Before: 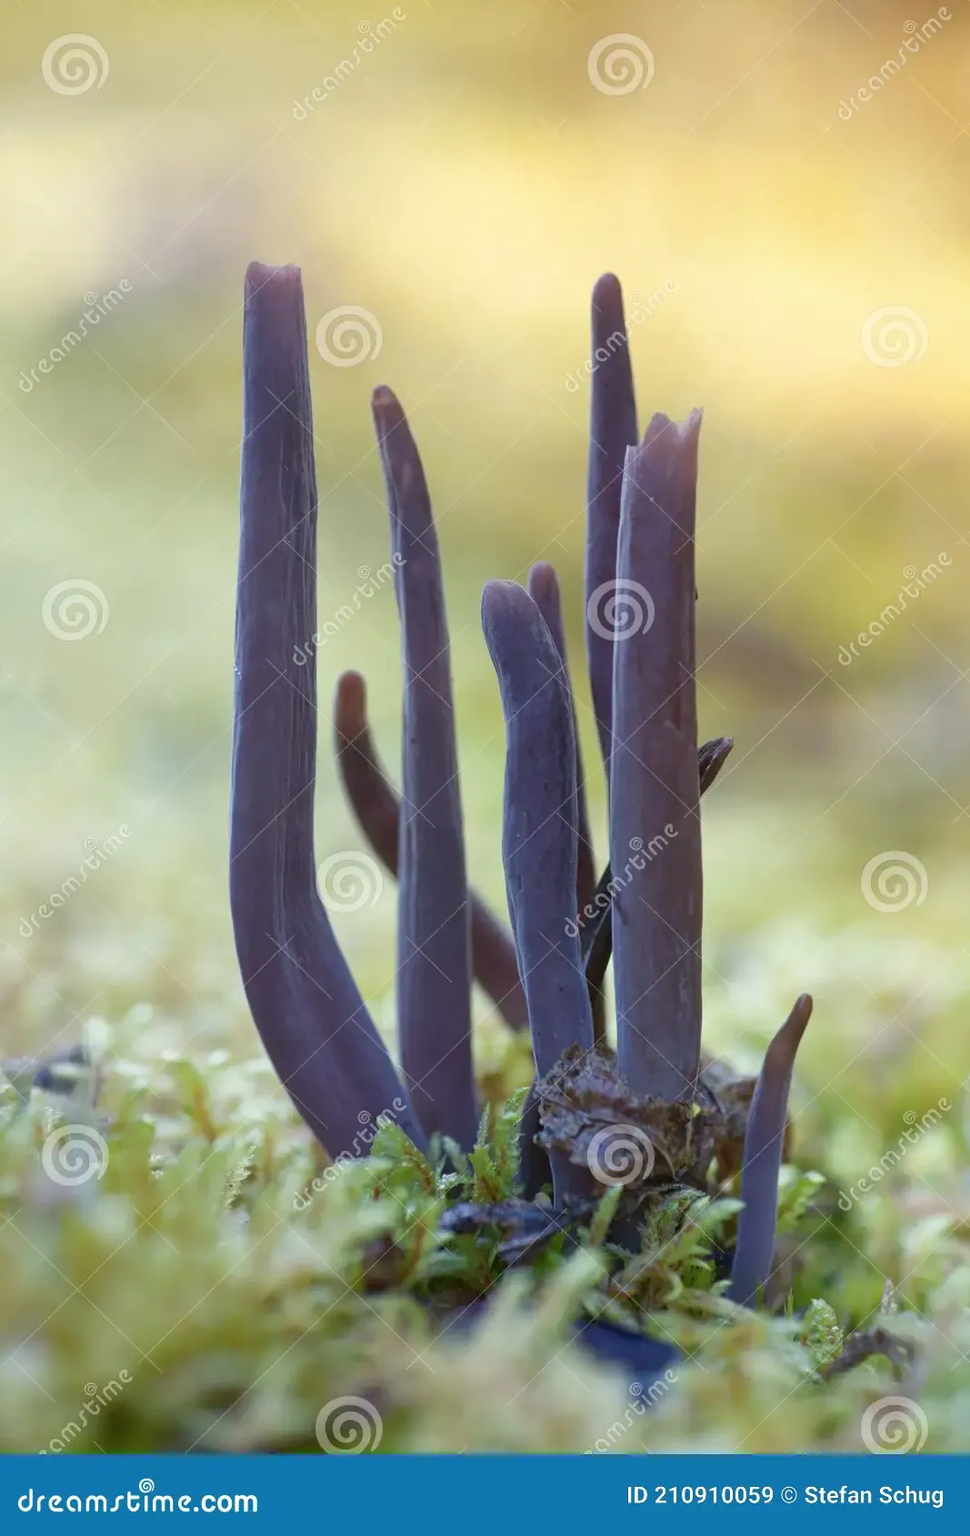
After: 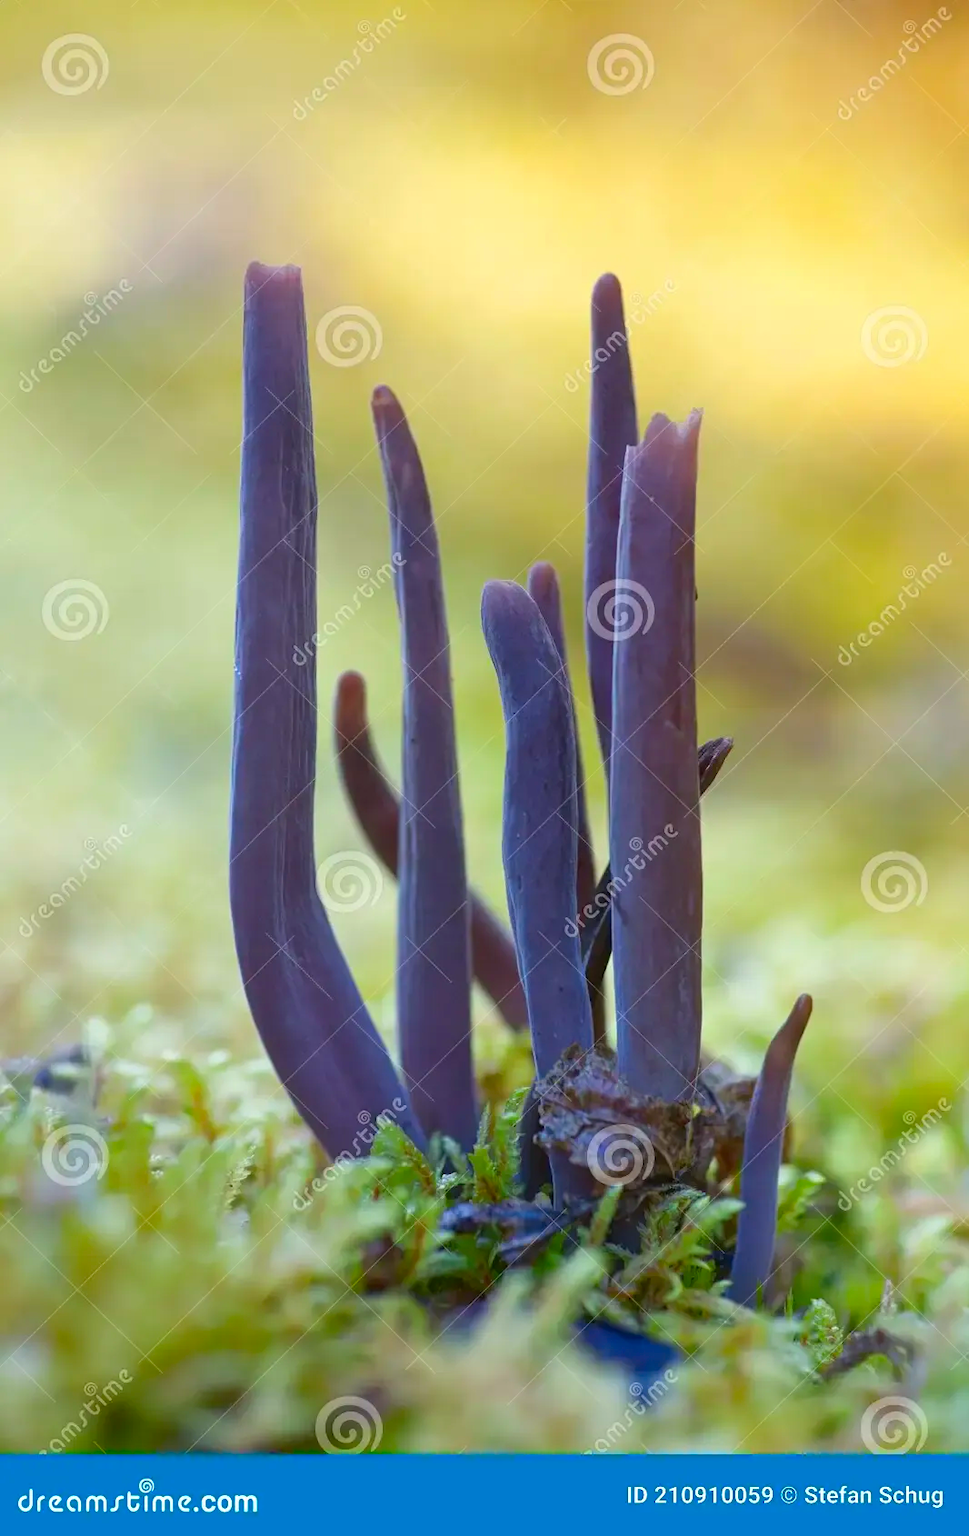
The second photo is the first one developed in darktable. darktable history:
contrast brightness saturation: saturation 0.493
